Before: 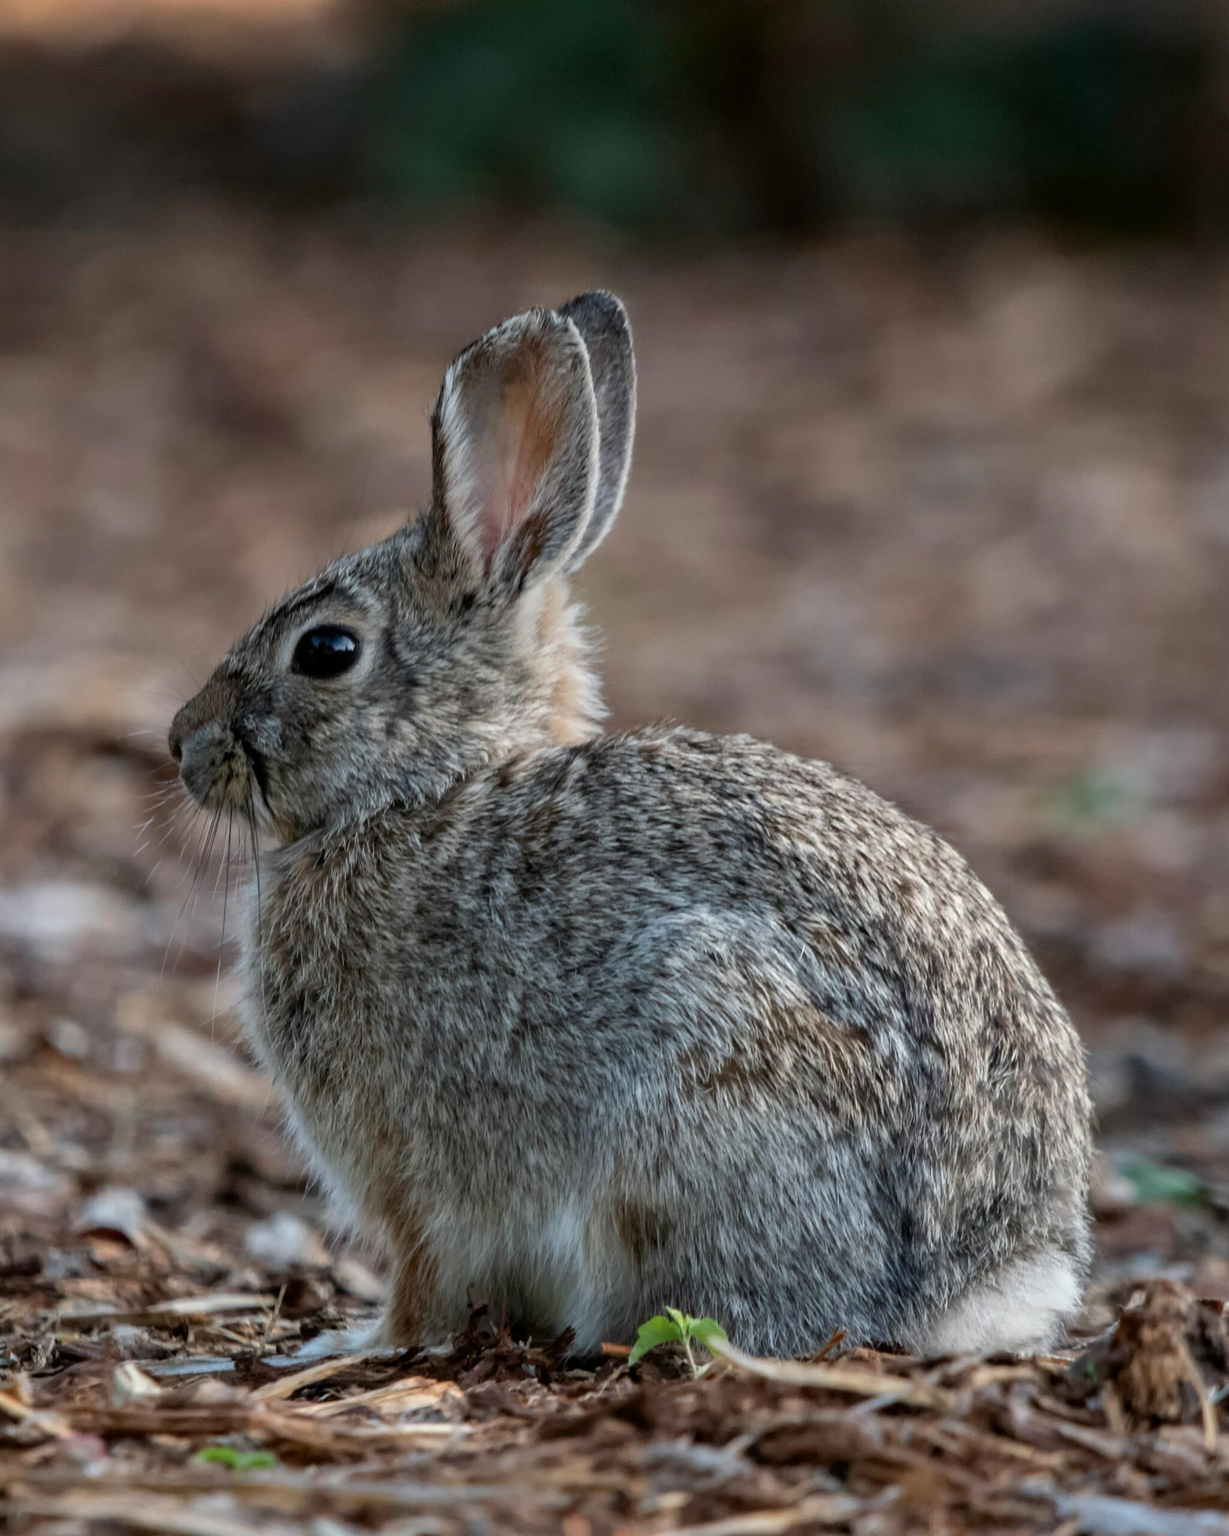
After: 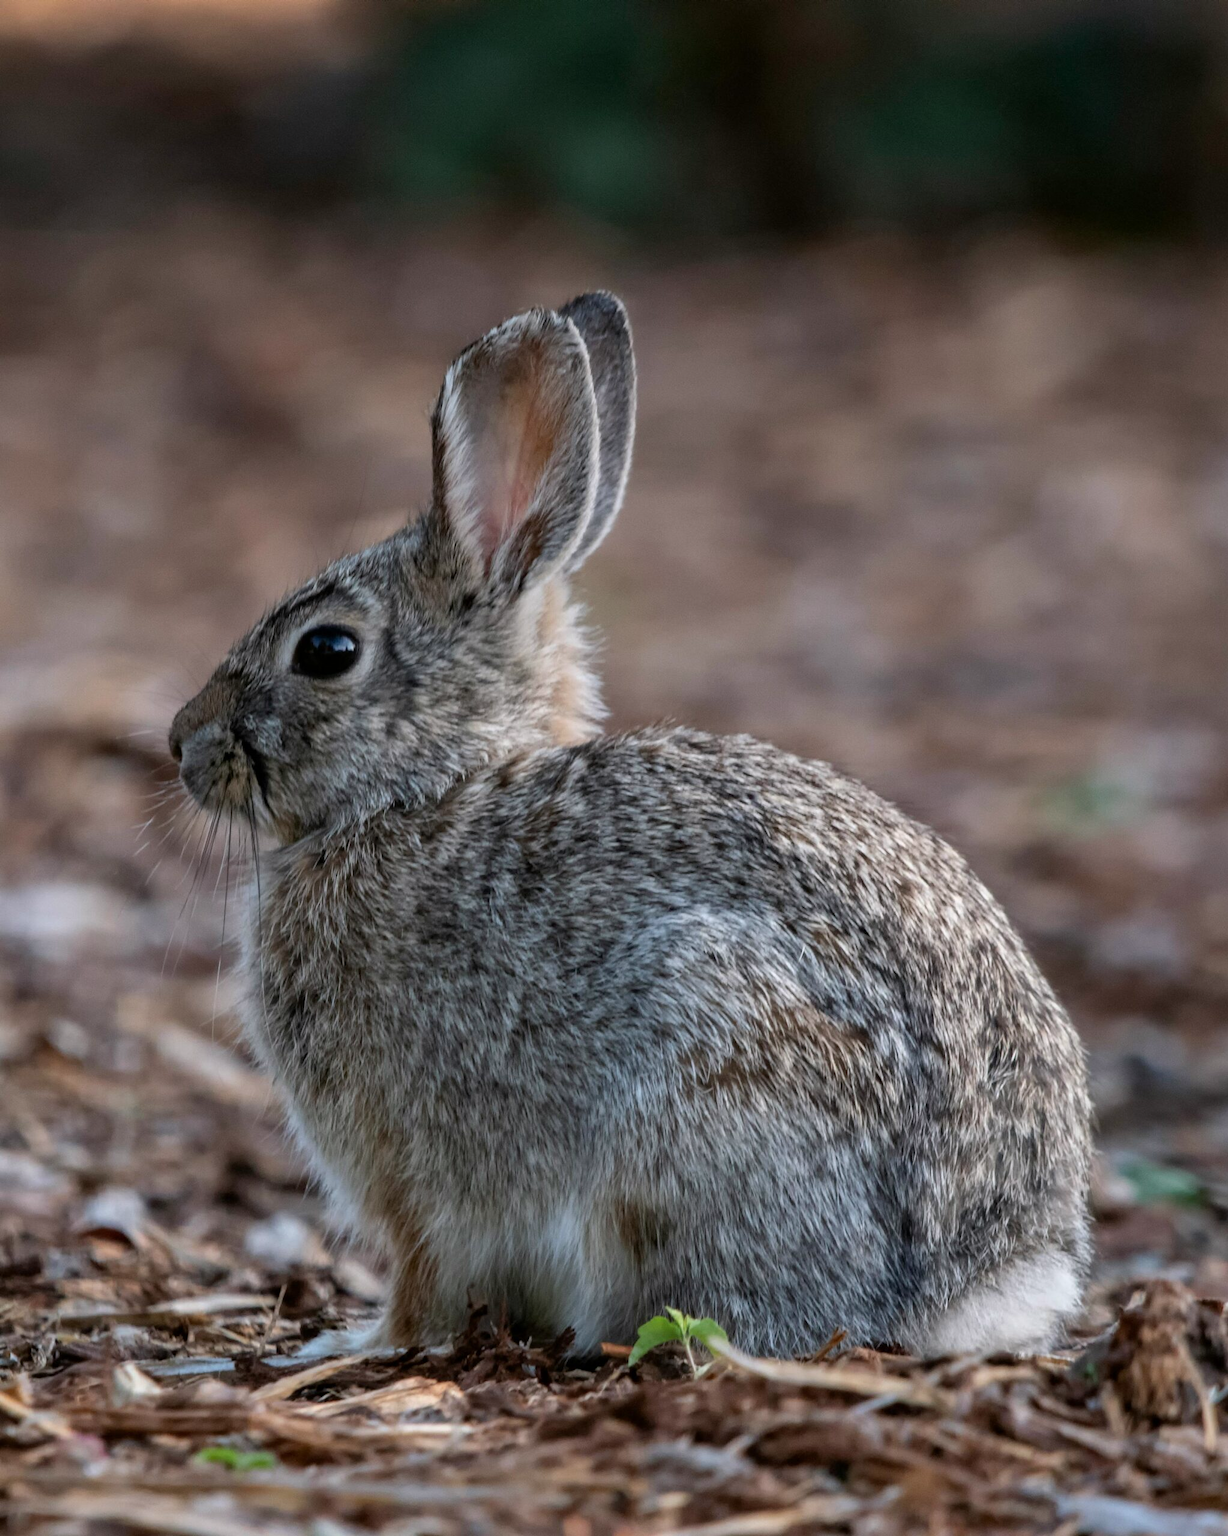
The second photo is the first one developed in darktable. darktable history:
white balance: red 1.009, blue 1.027
